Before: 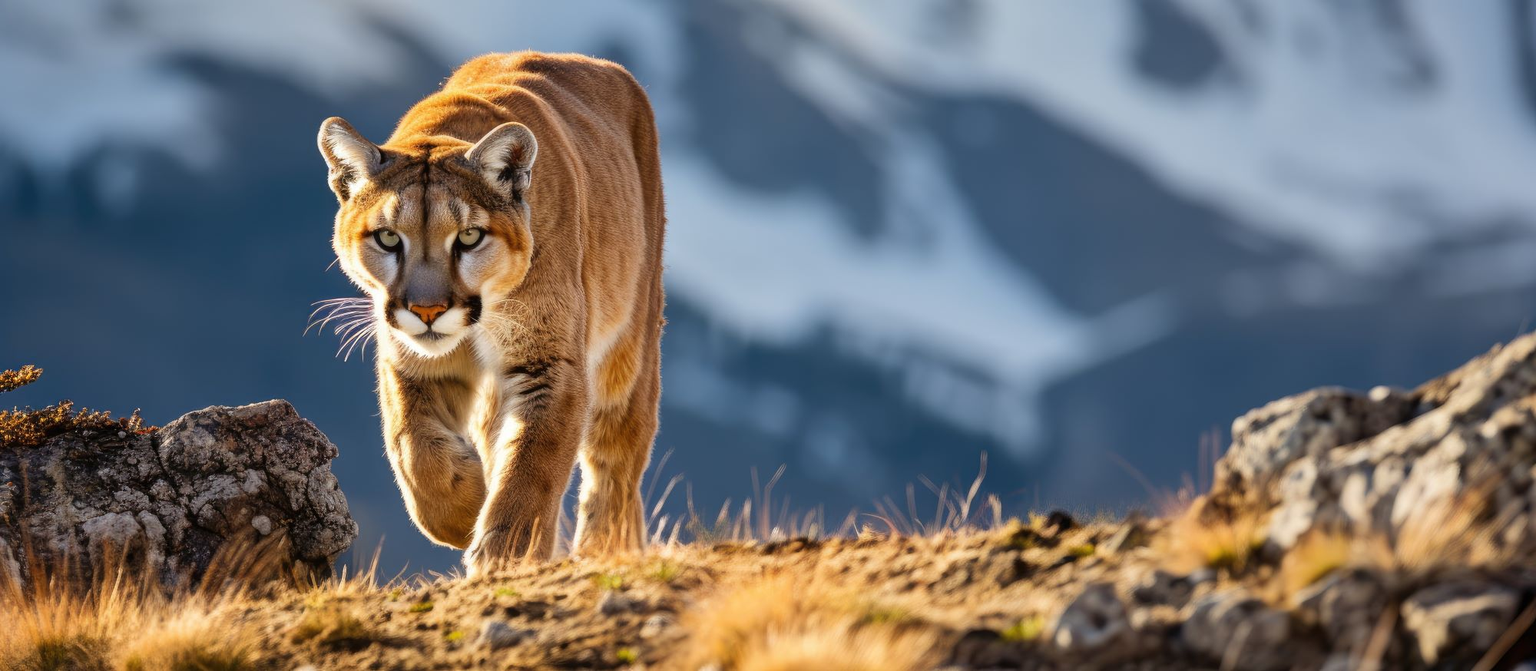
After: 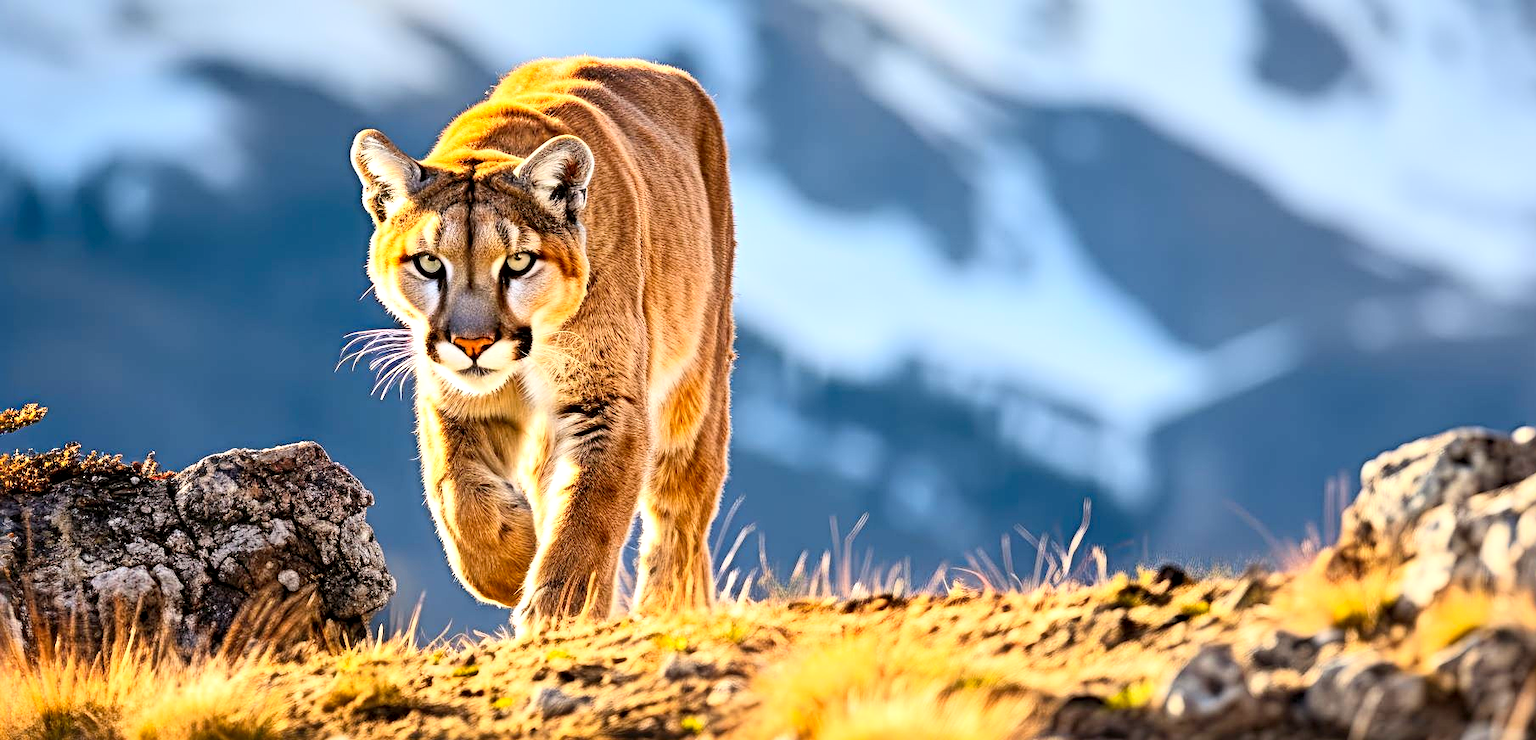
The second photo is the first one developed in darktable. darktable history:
local contrast: highlights 104%, shadows 102%, detail 119%, midtone range 0.2
crop: right 9.491%, bottom 0.017%
sharpen: radius 4.908
exposure: black level correction 0.001, exposure 0.295 EV, compensate exposure bias true, compensate highlight preservation false
contrast brightness saturation: contrast 0.244, brightness 0.253, saturation 0.384
